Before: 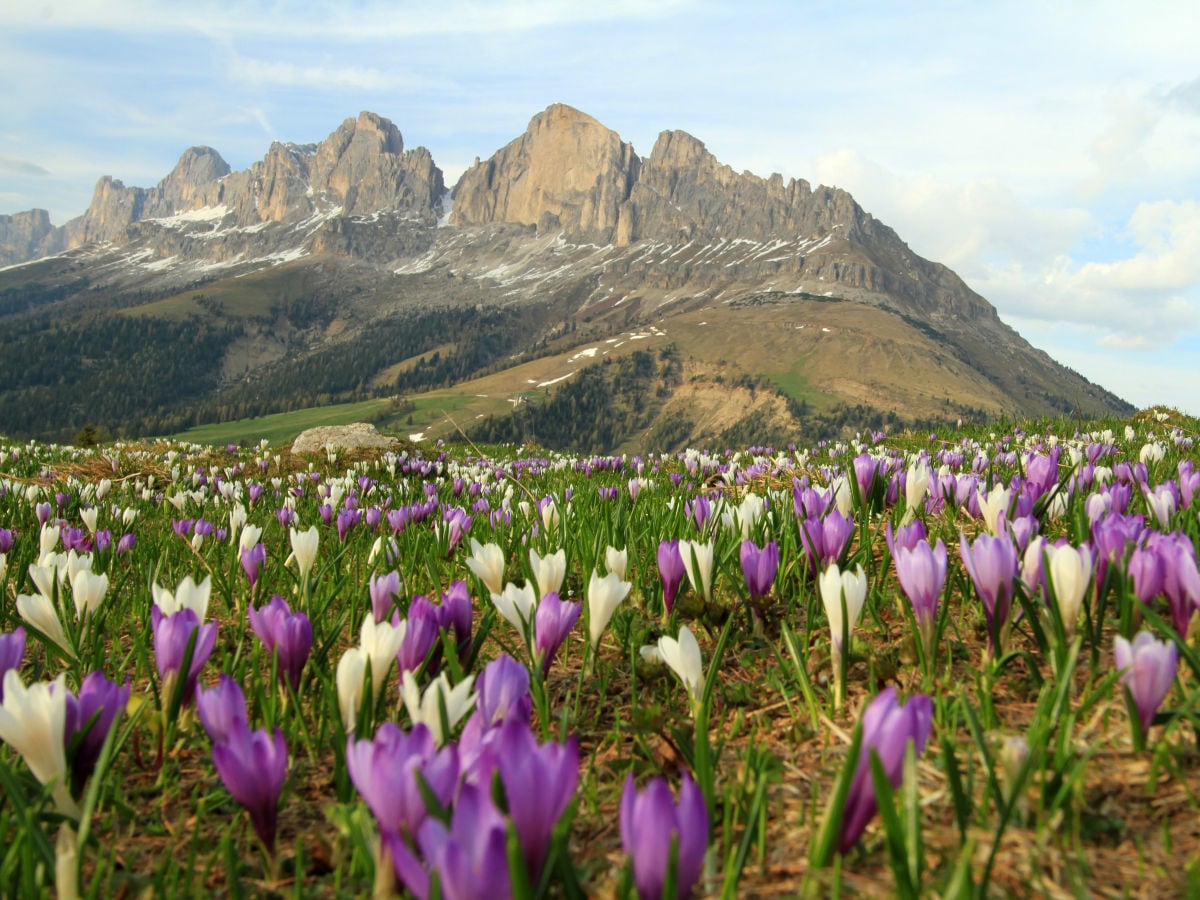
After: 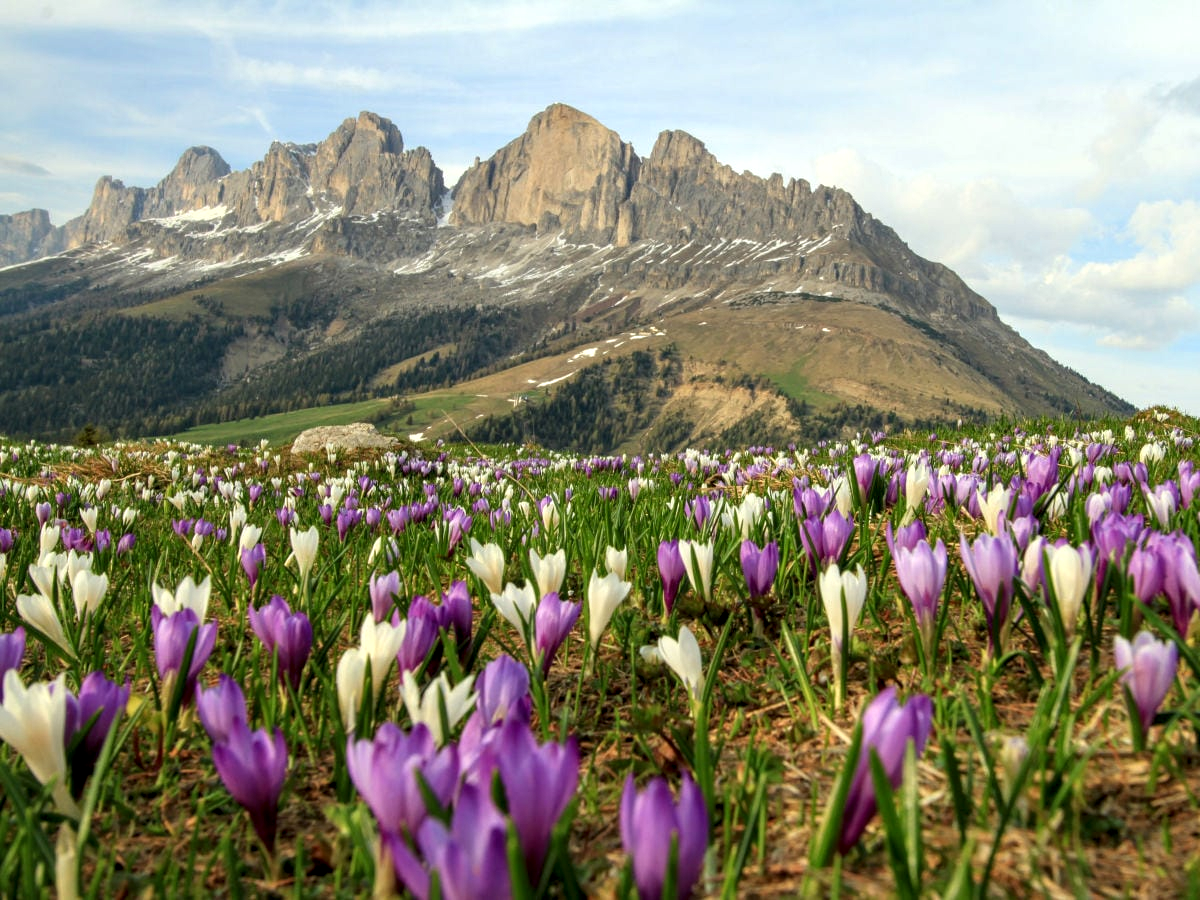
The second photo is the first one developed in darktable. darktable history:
local contrast: on, module defaults
contrast equalizer: octaves 7, y [[0.6 ×6], [0.55 ×6], [0 ×6], [0 ×6], [0 ×6]], mix 0.29
